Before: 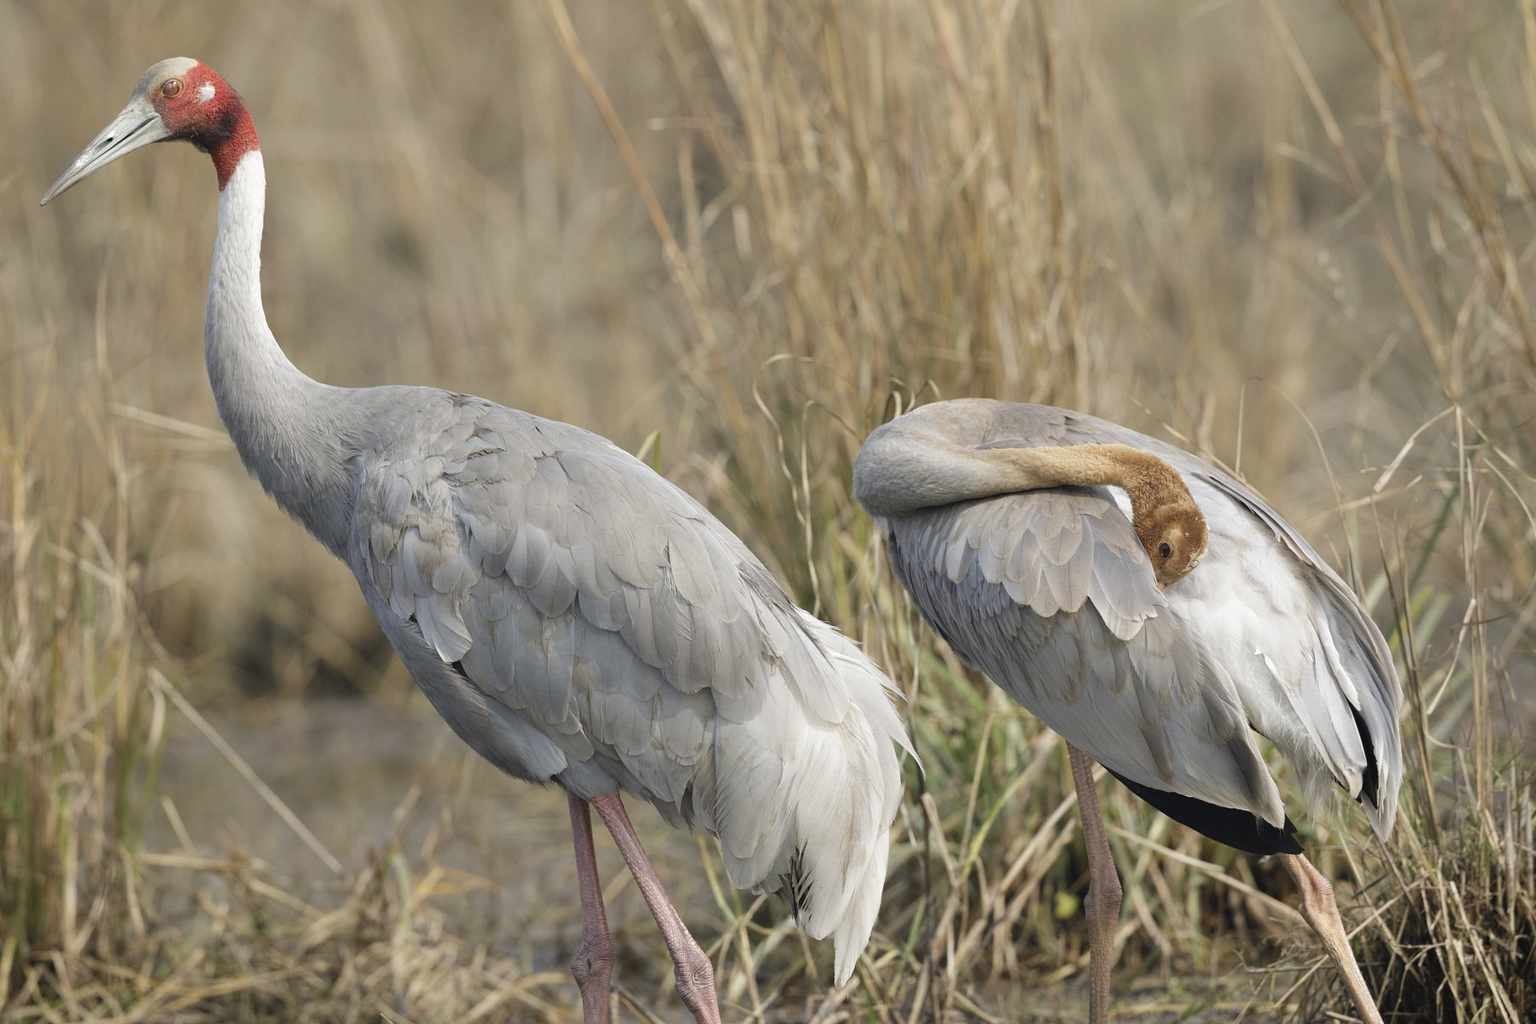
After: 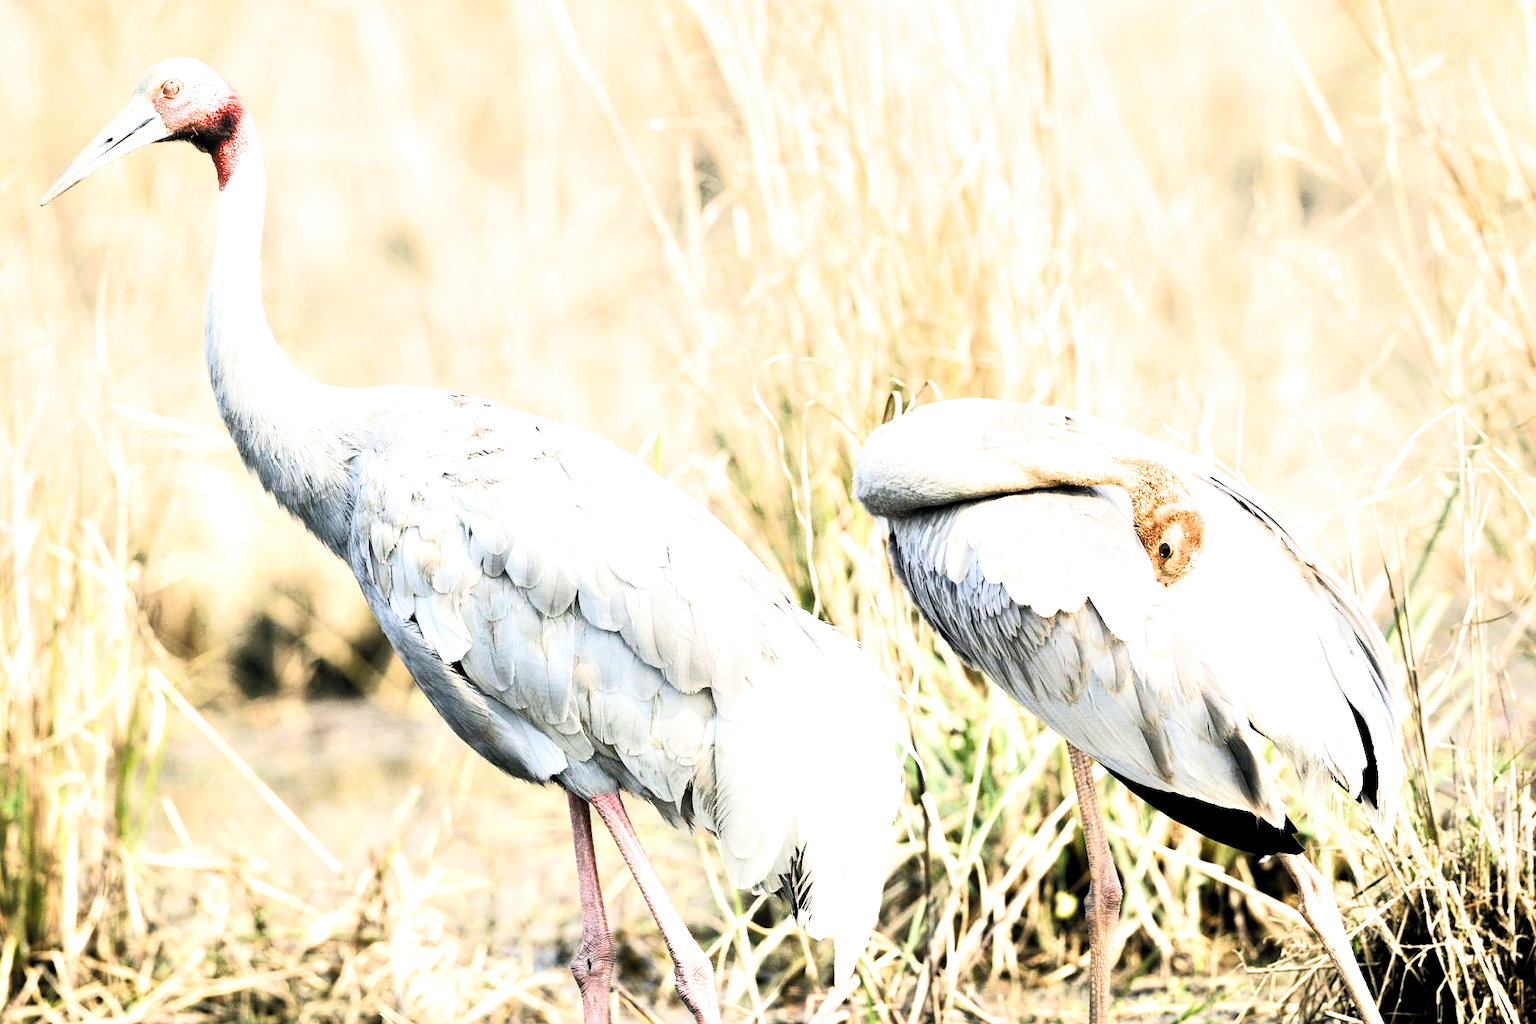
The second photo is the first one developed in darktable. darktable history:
exposure: exposure 0.63 EV, compensate highlight preservation false
filmic rgb: black relative exposure -3.8 EV, white relative exposure 2.39 EV, dynamic range scaling -49.73%, hardness 3.42, latitude 30.04%, contrast 1.817, color science v5 (2021), contrast in shadows safe, contrast in highlights safe
contrast brightness saturation: contrast 0.203, brightness 0.162, saturation 0.225
color balance rgb: shadows lift › luminance -7.79%, shadows lift › chroma 2.218%, shadows lift › hue 166.43°, perceptual saturation grading › global saturation 0.645%, perceptual brilliance grading › global brilliance 9.339%, perceptual brilliance grading › shadows 14.877%, global vibrance 20%
shadows and highlights: shadows -0.786, highlights 40.47
local contrast: mode bilateral grid, contrast 100, coarseness 100, detail 165%, midtone range 0.2
tone equalizer: on, module defaults
